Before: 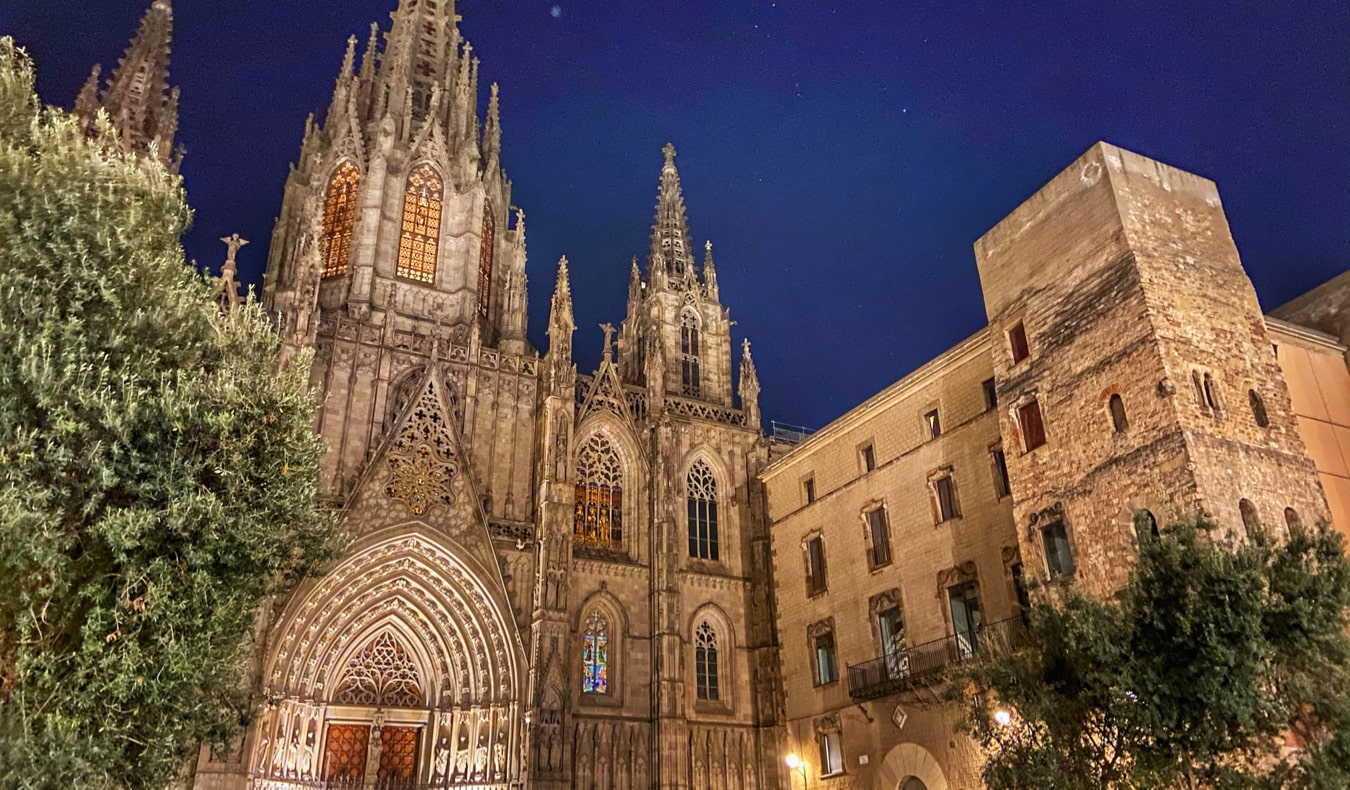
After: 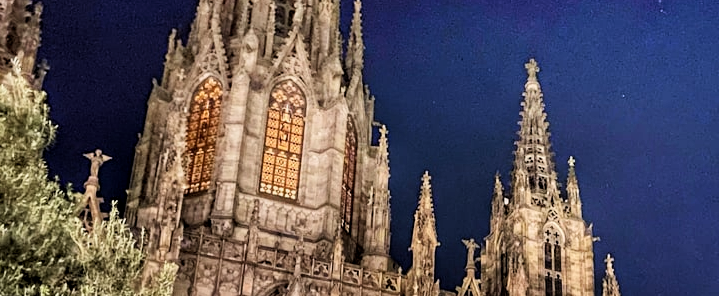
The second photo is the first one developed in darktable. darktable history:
filmic rgb: middle gray luminance 10.01%, black relative exposure -8.64 EV, white relative exposure 3.28 EV, target black luminance 0%, hardness 5.21, latitude 44.56%, contrast 1.313, highlights saturation mix 6.04%, shadows ↔ highlights balance 24.21%, iterations of high-quality reconstruction 0
crop: left 10.207%, top 10.66%, right 36.522%, bottom 51.815%
local contrast: highlights 105%, shadows 100%, detail 119%, midtone range 0.2
shadows and highlights: highlights 70.85, soften with gaussian
